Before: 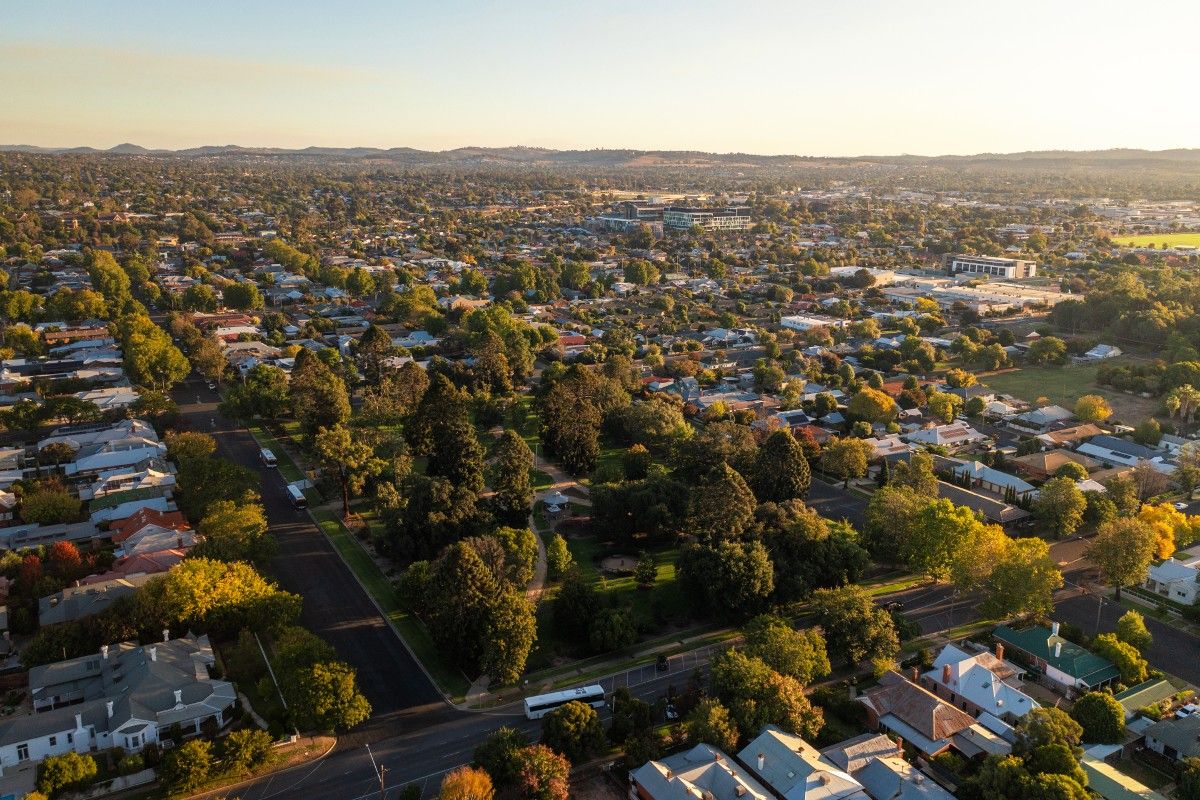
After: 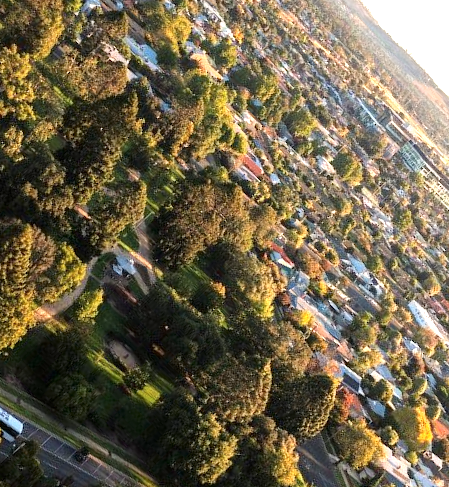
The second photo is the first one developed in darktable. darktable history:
crop and rotate: angle -45.97°, top 16.759%, right 0.988%, bottom 11.61%
exposure: black level correction 0, exposure 1.102 EV, compensate exposure bias true, compensate highlight preservation false
tone curve: curves: ch0 [(0, 0) (0.004, 0.002) (0.02, 0.013) (0.218, 0.218) (0.664, 0.718) (0.832, 0.873) (1, 1)], color space Lab, independent channels, preserve colors none
